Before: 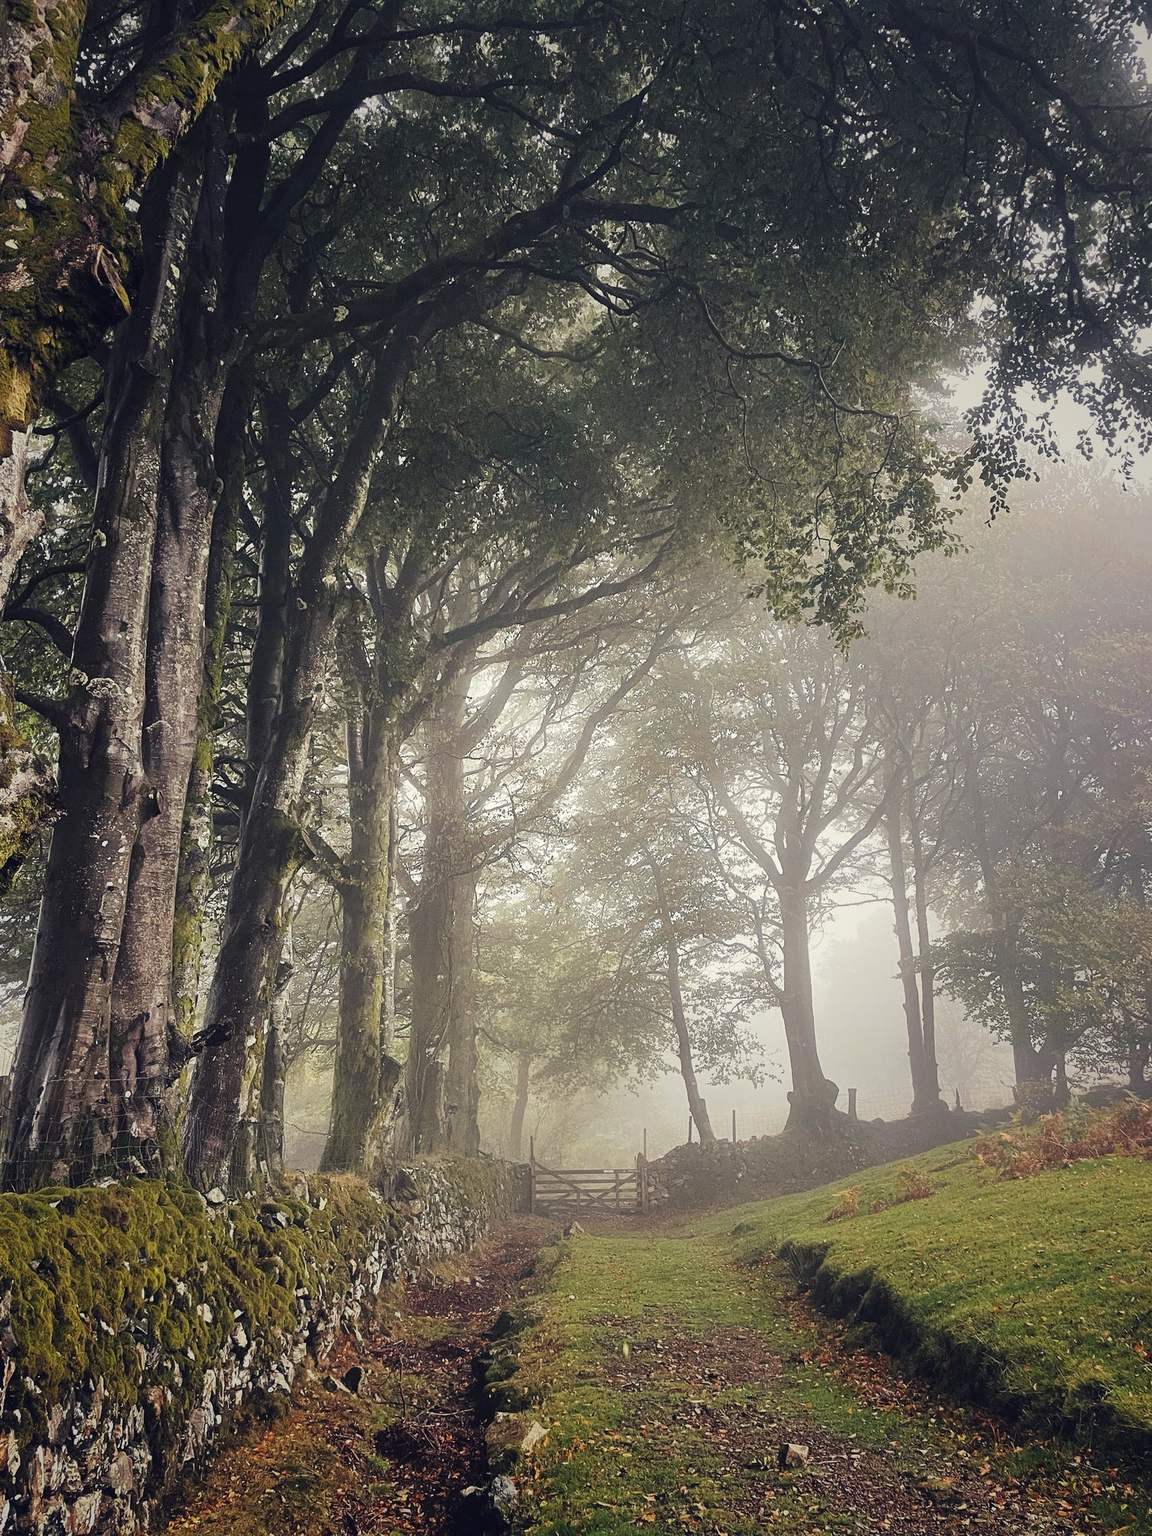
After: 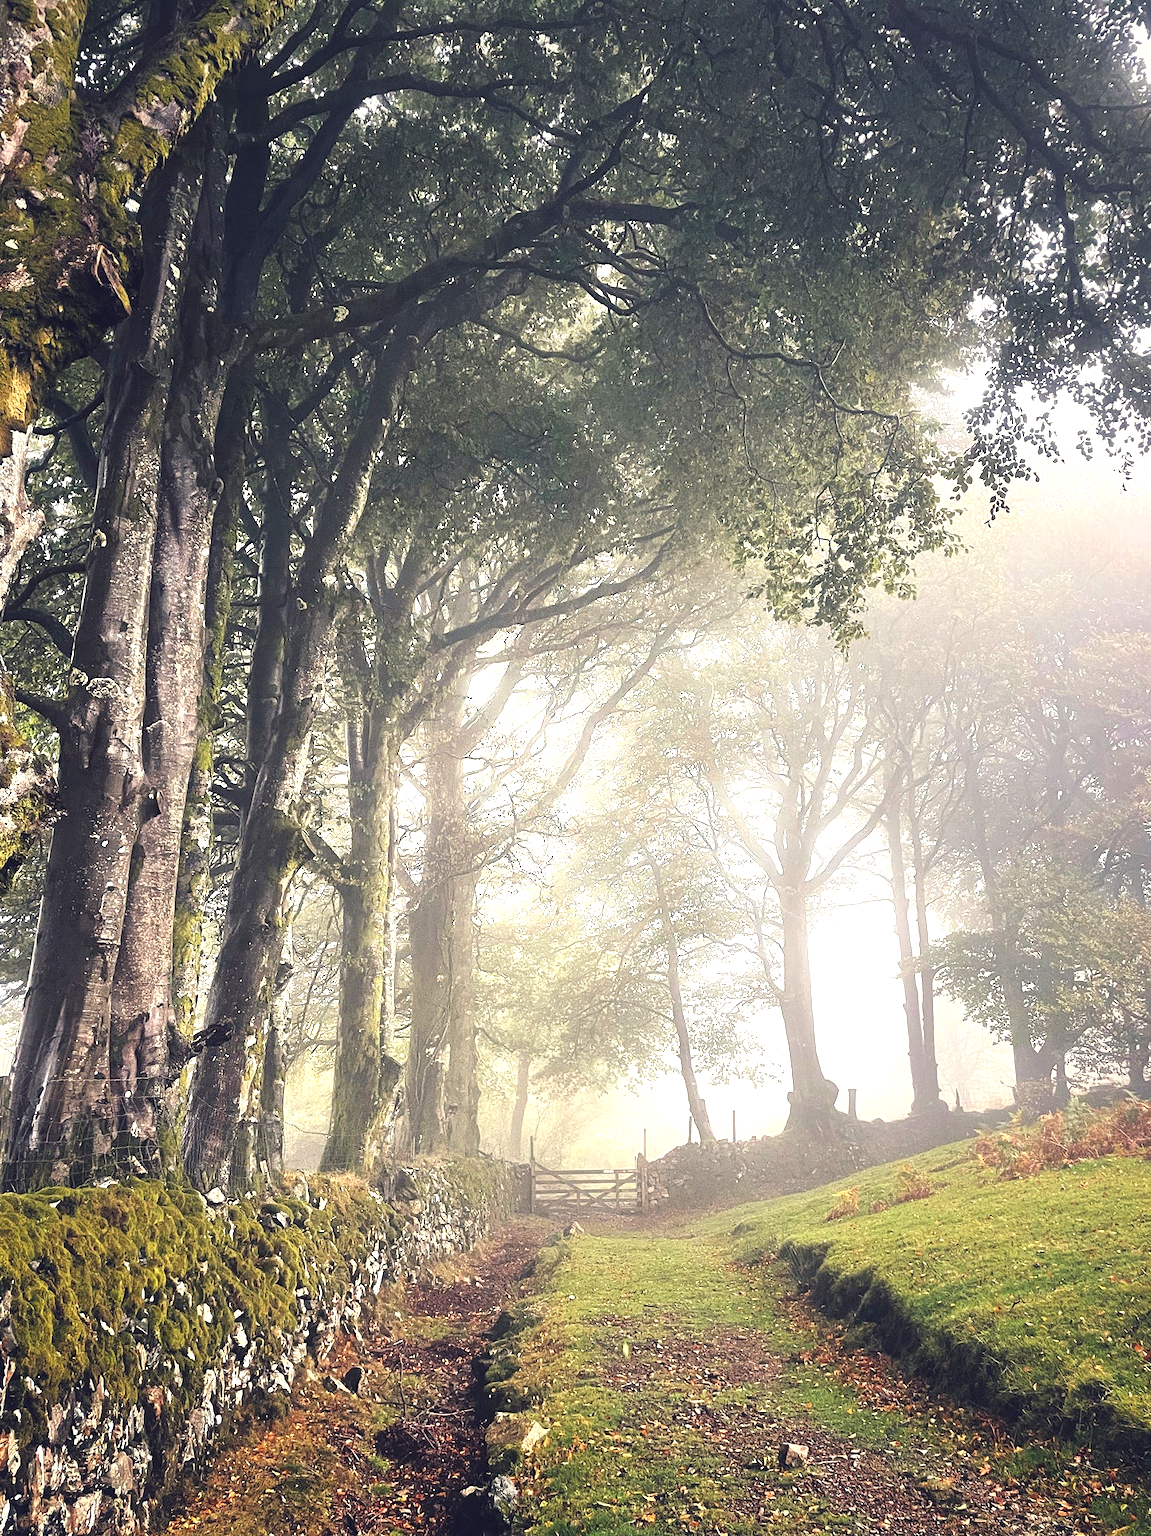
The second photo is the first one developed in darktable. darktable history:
tone equalizer: on, module defaults
exposure: black level correction 0, exposure 1.2 EV, compensate highlight preservation false
